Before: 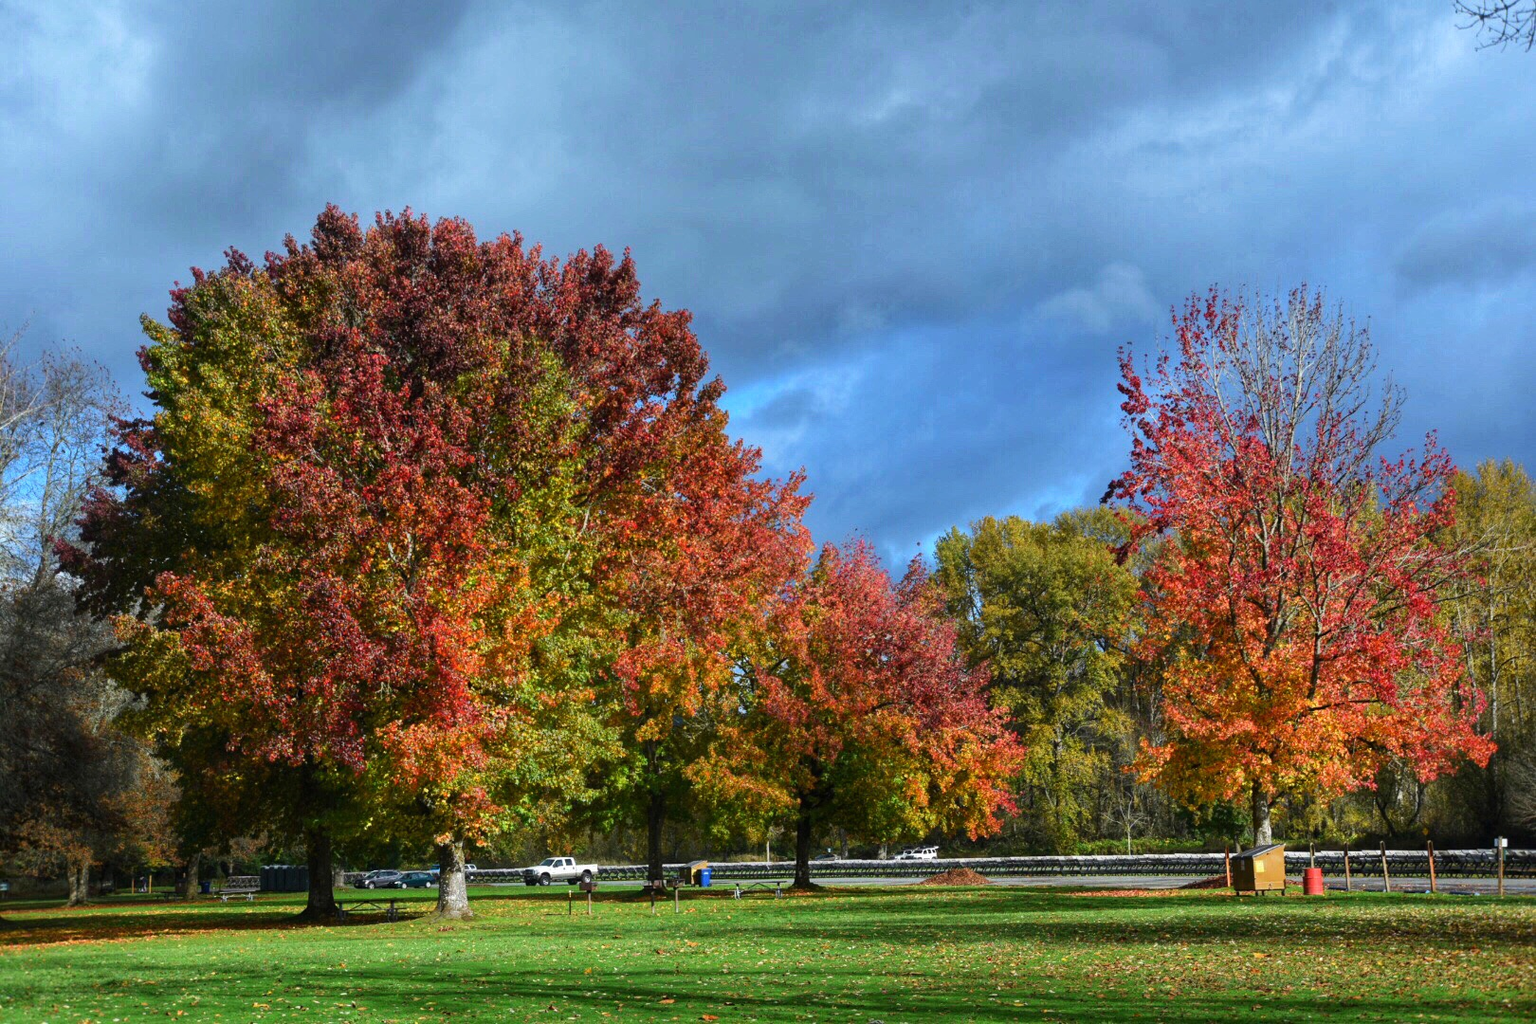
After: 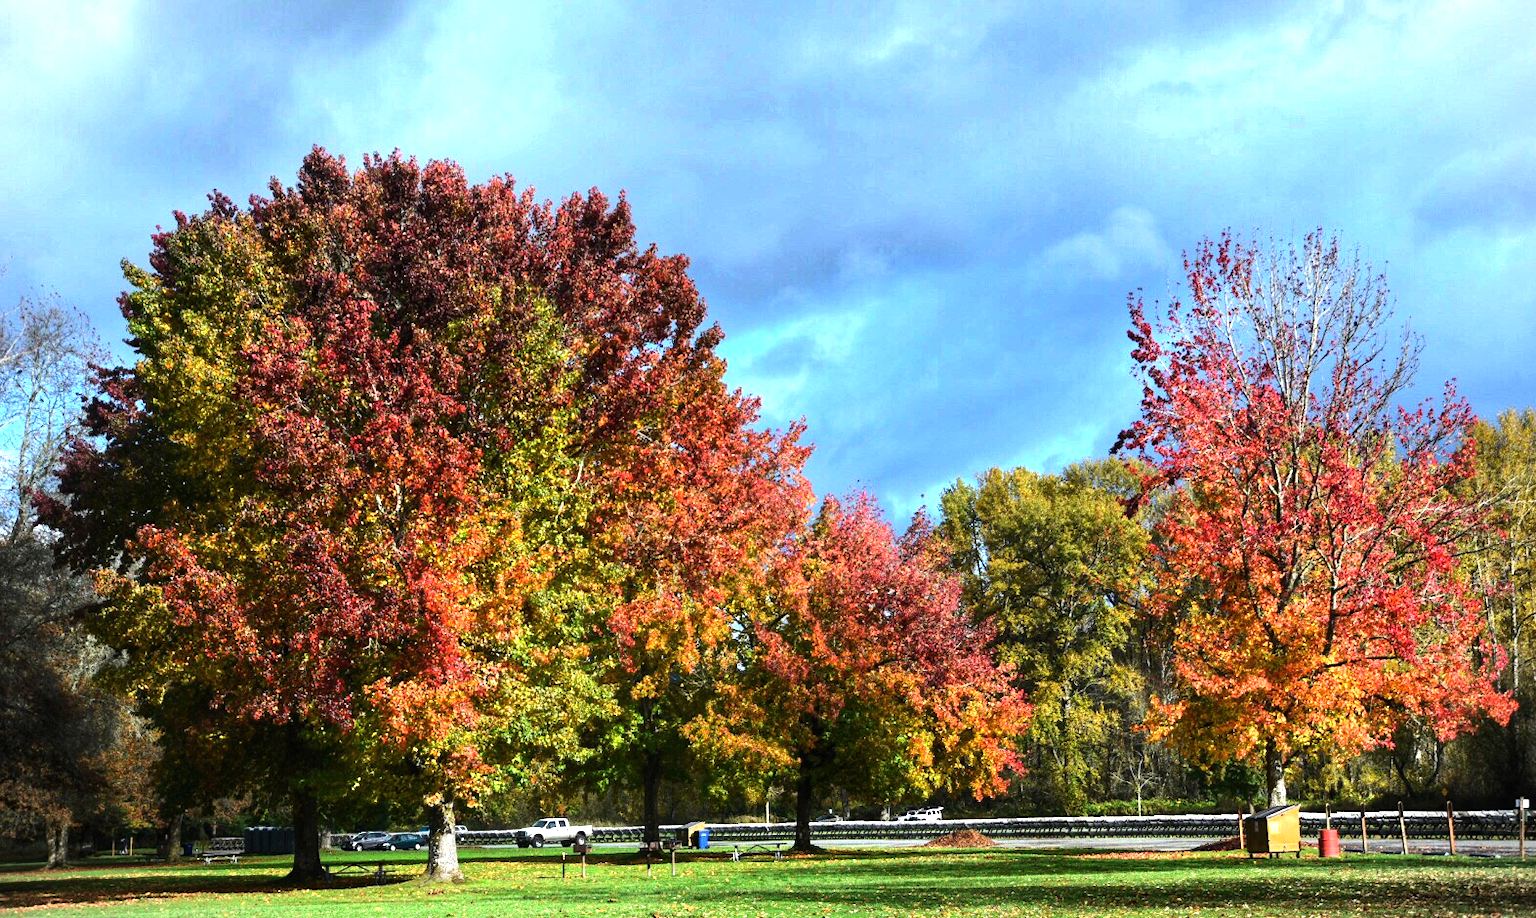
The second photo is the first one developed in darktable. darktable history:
crop: left 1.507%, top 6.147%, right 1.379%, bottom 6.637%
vignetting: fall-off start 100%, brightness -0.282, width/height ratio 1.31
exposure: exposure 0.376 EV, compensate highlight preservation false
tone equalizer: -8 EV -0.75 EV, -7 EV -0.7 EV, -6 EV -0.6 EV, -5 EV -0.4 EV, -3 EV 0.4 EV, -2 EV 0.6 EV, -1 EV 0.7 EV, +0 EV 0.75 EV, edges refinement/feathering 500, mask exposure compensation -1.57 EV, preserve details no
